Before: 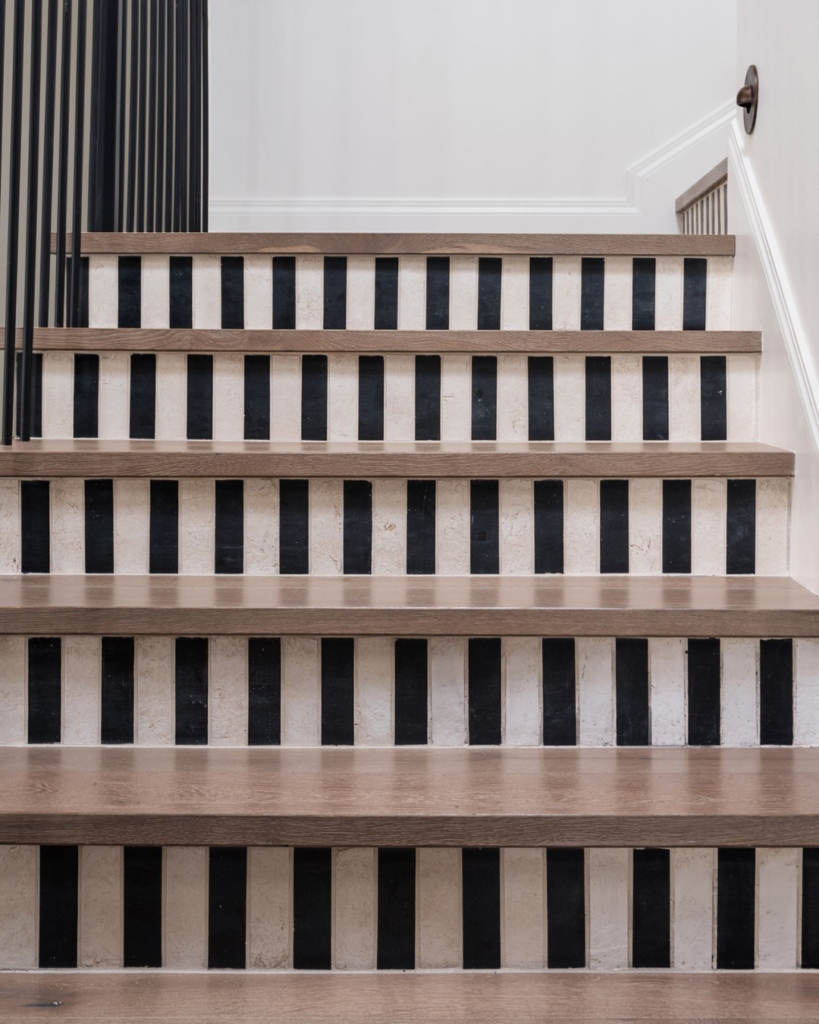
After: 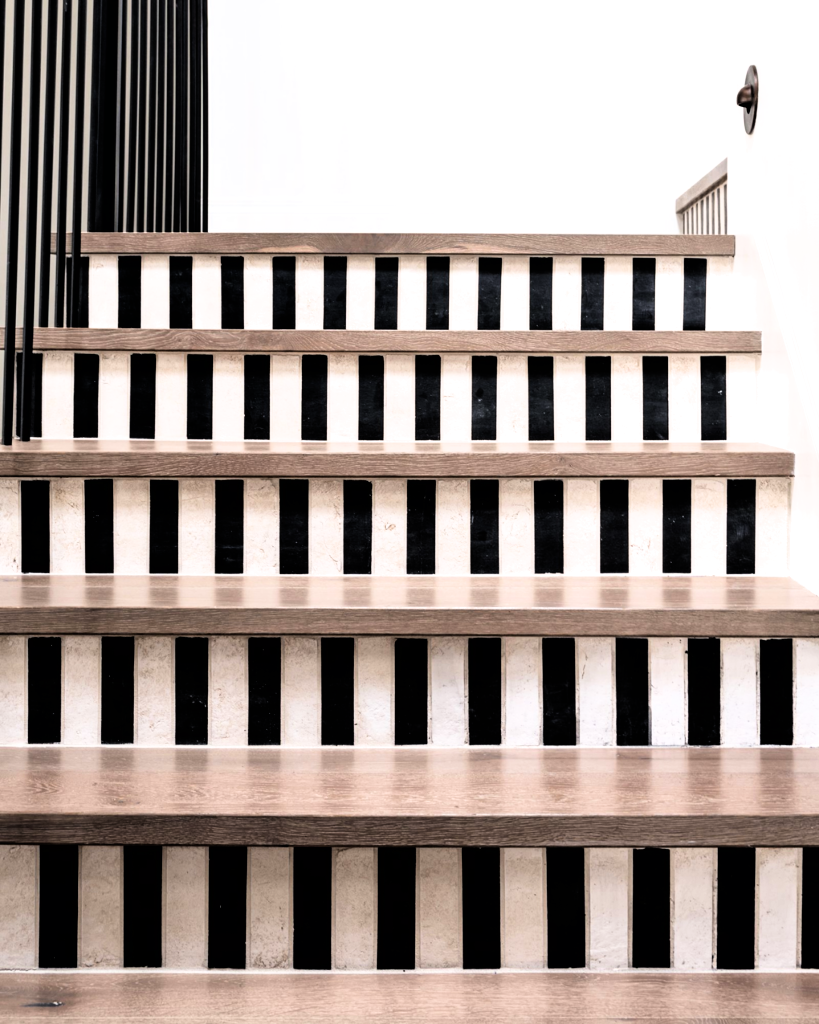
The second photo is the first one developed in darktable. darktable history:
exposure: black level correction 0, exposure 0.395 EV, compensate exposure bias true, compensate highlight preservation false
filmic rgb: black relative exposure -4.91 EV, white relative exposure 2.82 EV, threshold 2.98 EV, hardness 3.71, enable highlight reconstruction true
tone equalizer: -8 EV -0.772 EV, -7 EV -0.717 EV, -6 EV -0.59 EV, -5 EV -0.371 EV, -3 EV 0.382 EV, -2 EV 0.6 EV, -1 EV 0.698 EV, +0 EV 0.726 EV, edges refinement/feathering 500, mask exposure compensation -1.57 EV, preserve details no
